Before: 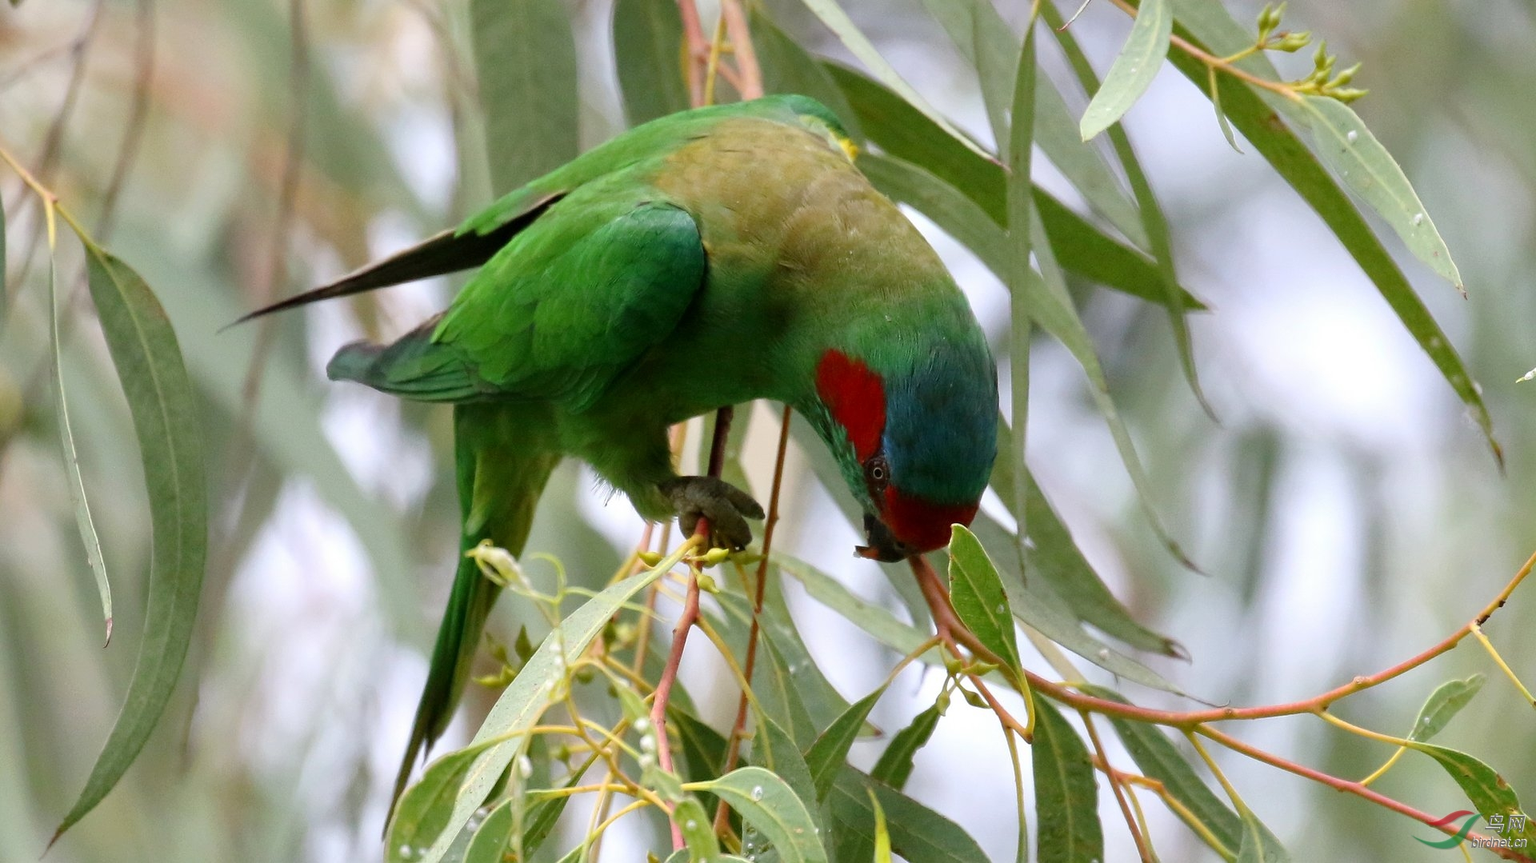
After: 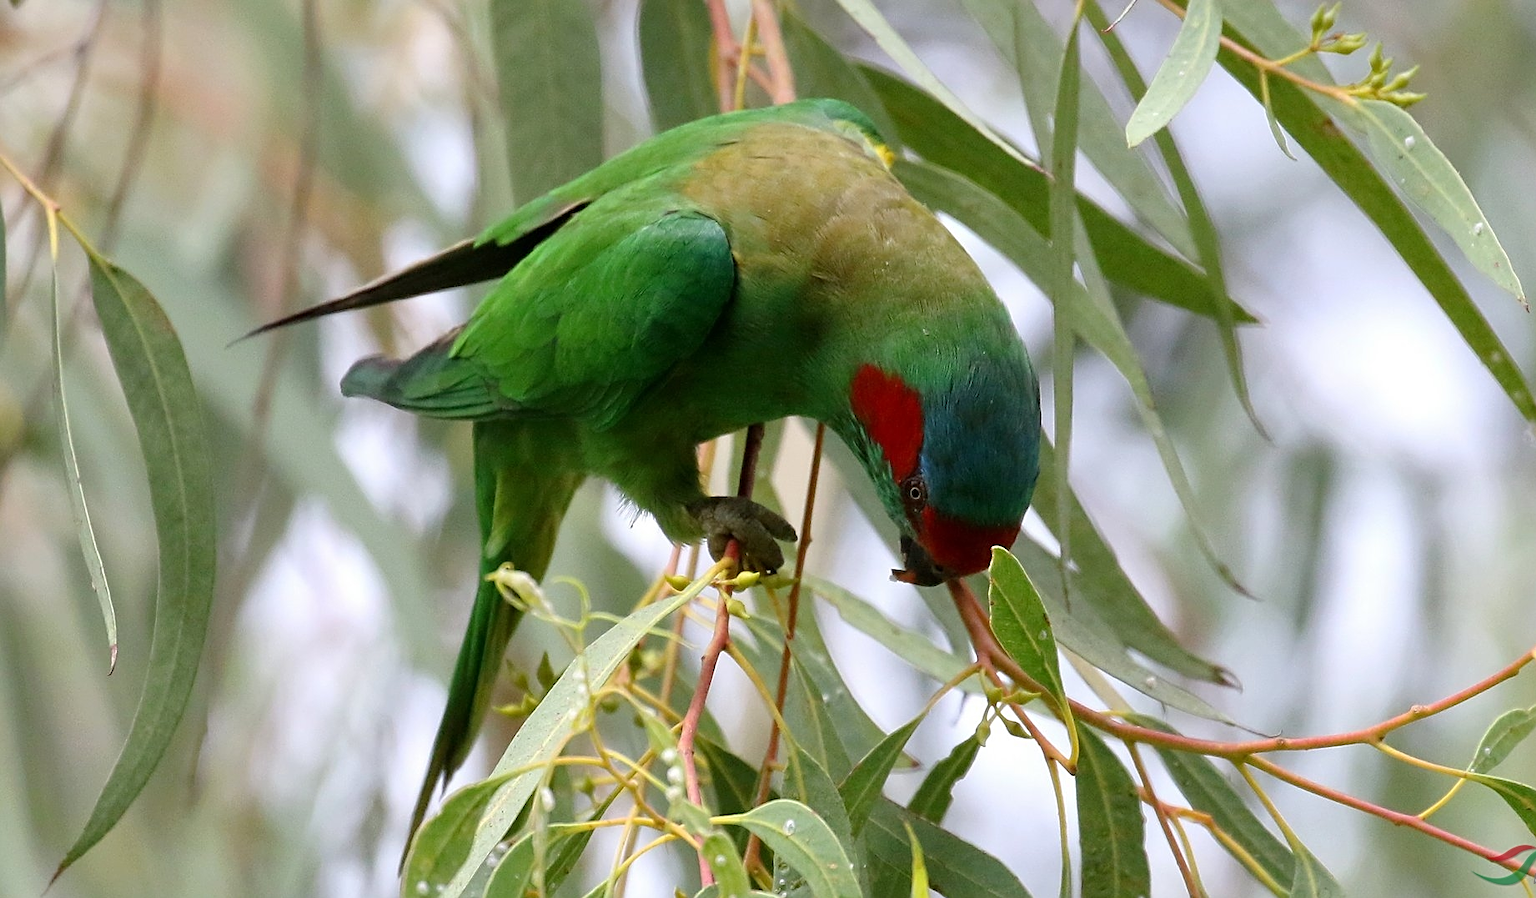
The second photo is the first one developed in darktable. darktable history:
crop: right 4.029%, bottom 0.016%
sharpen: on, module defaults
